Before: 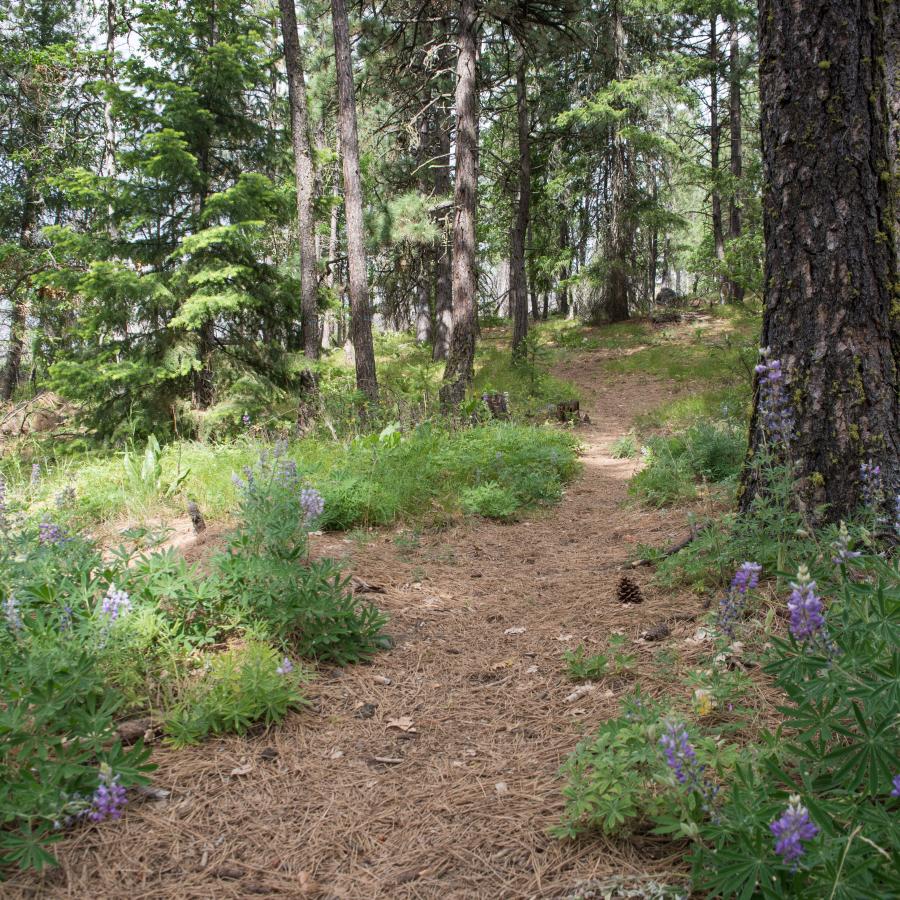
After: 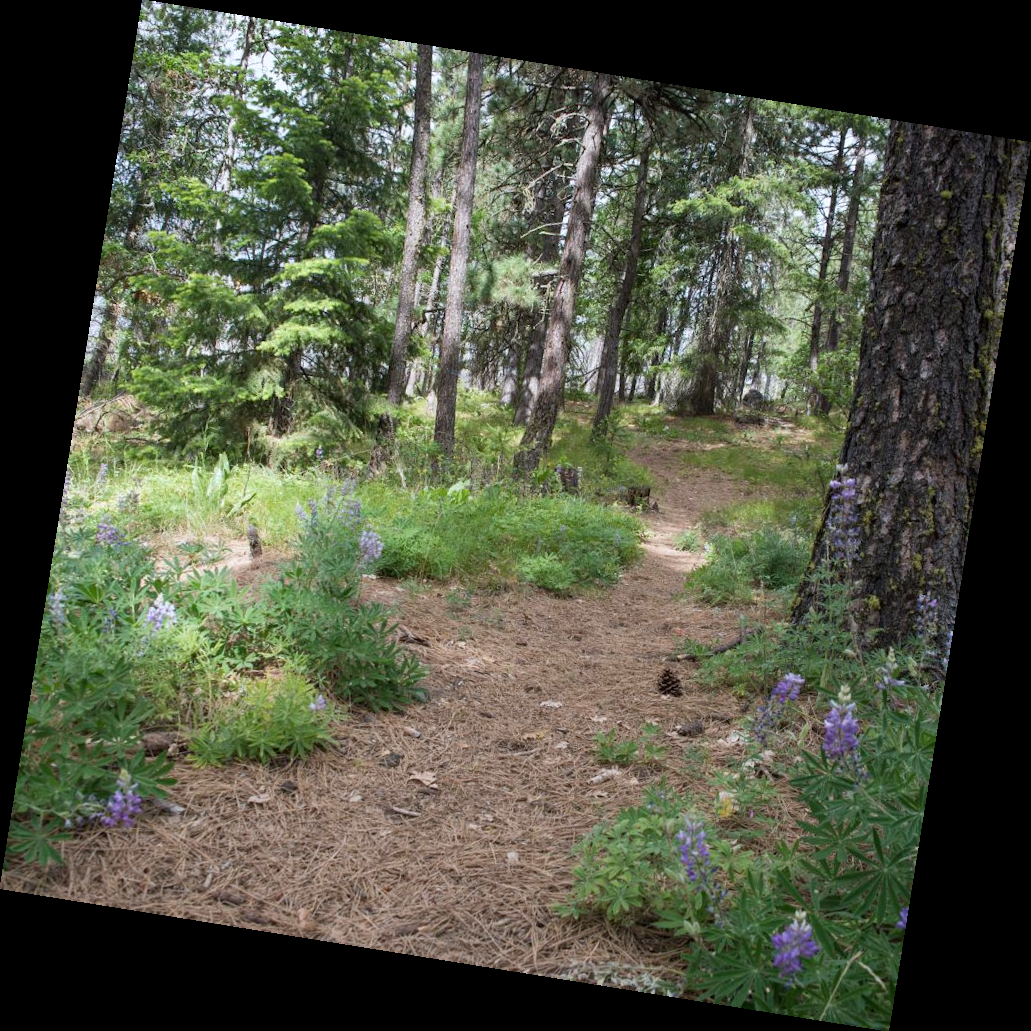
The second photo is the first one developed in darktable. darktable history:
rotate and perspective: rotation 9.12°, automatic cropping off
white balance: red 0.974, blue 1.044
